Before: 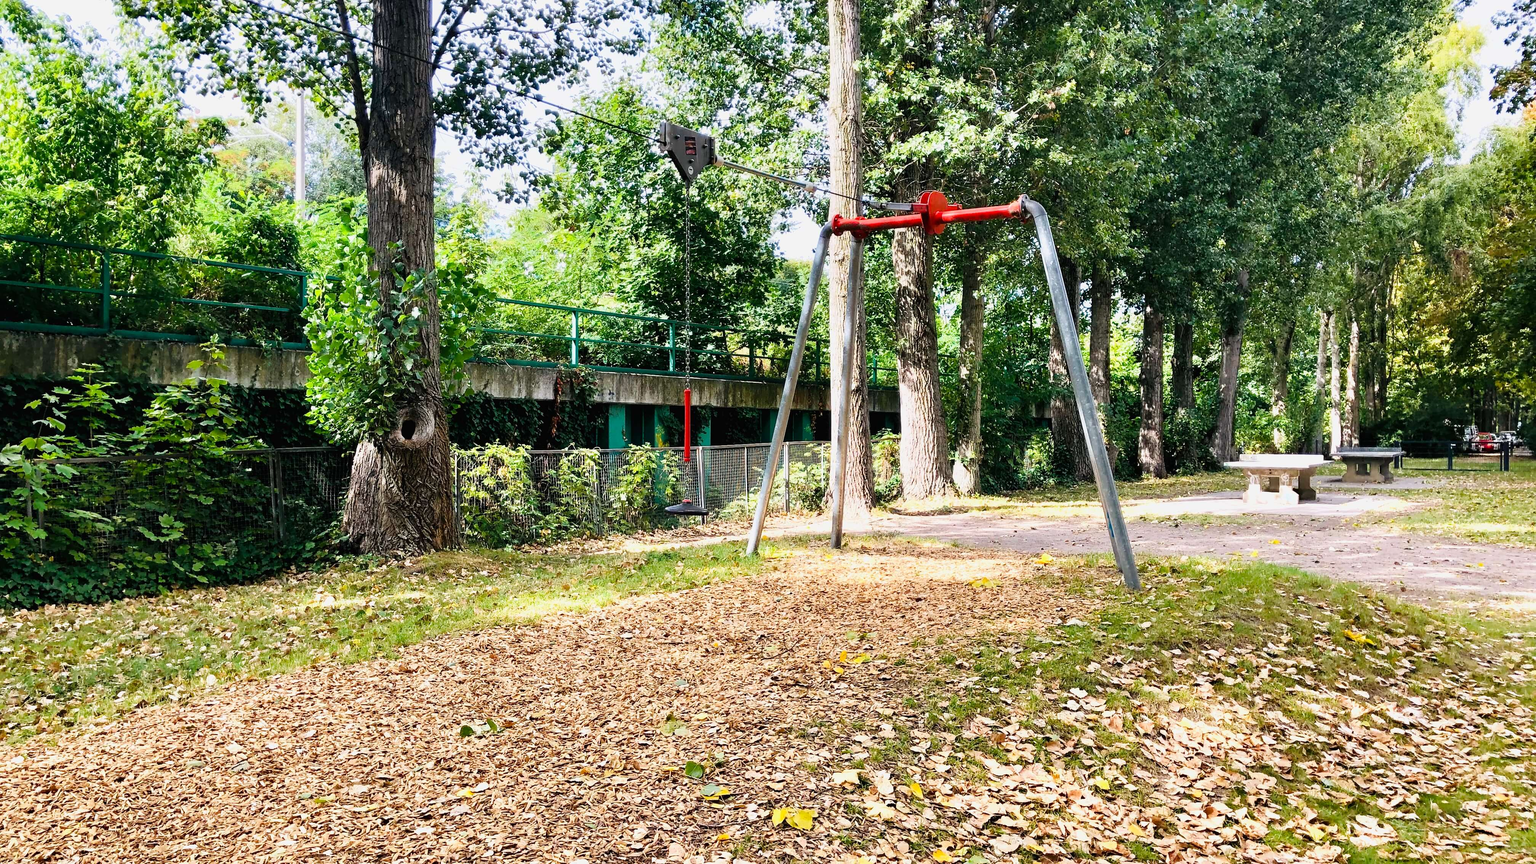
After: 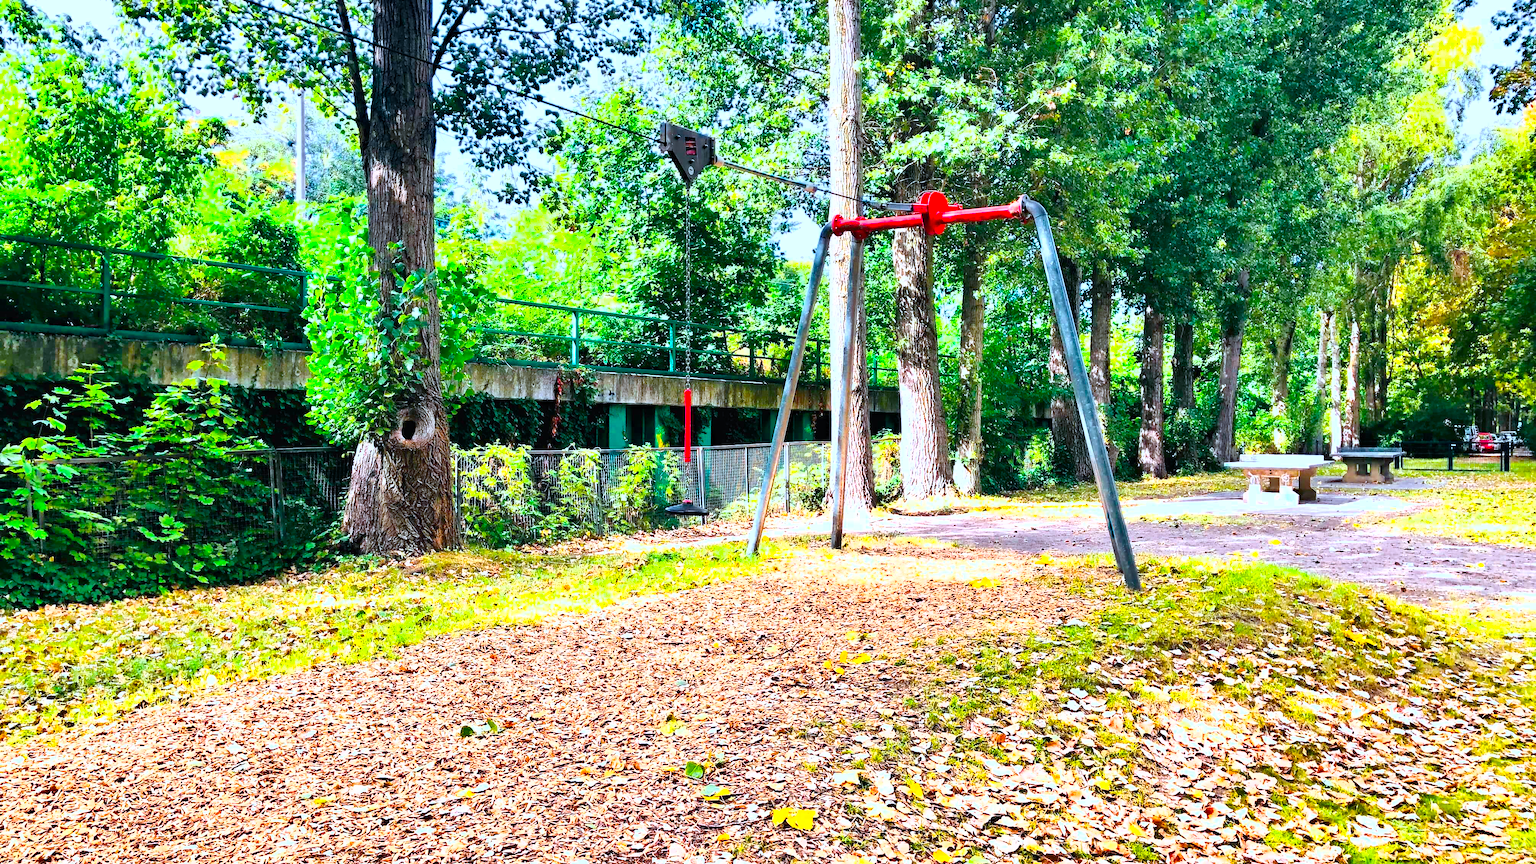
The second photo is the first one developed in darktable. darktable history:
color correction: highlights a* -2.68, highlights b* 2.57
shadows and highlights: highlights color adjustment 0%, low approximation 0.01, soften with gaussian
color calibration: output R [1.422, -0.35, -0.252, 0], output G [-0.238, 1.259, -0.084, 0], output B [-0.081, -0.196, 1.58, 0], output brightness [0.49, 0.671, -0.57, 0], illuminant same as pipeline (D50), adaptation none (bypass), saturation algorithm version 1 (2020)
haze removal: compatibility mode true, adaptive false
